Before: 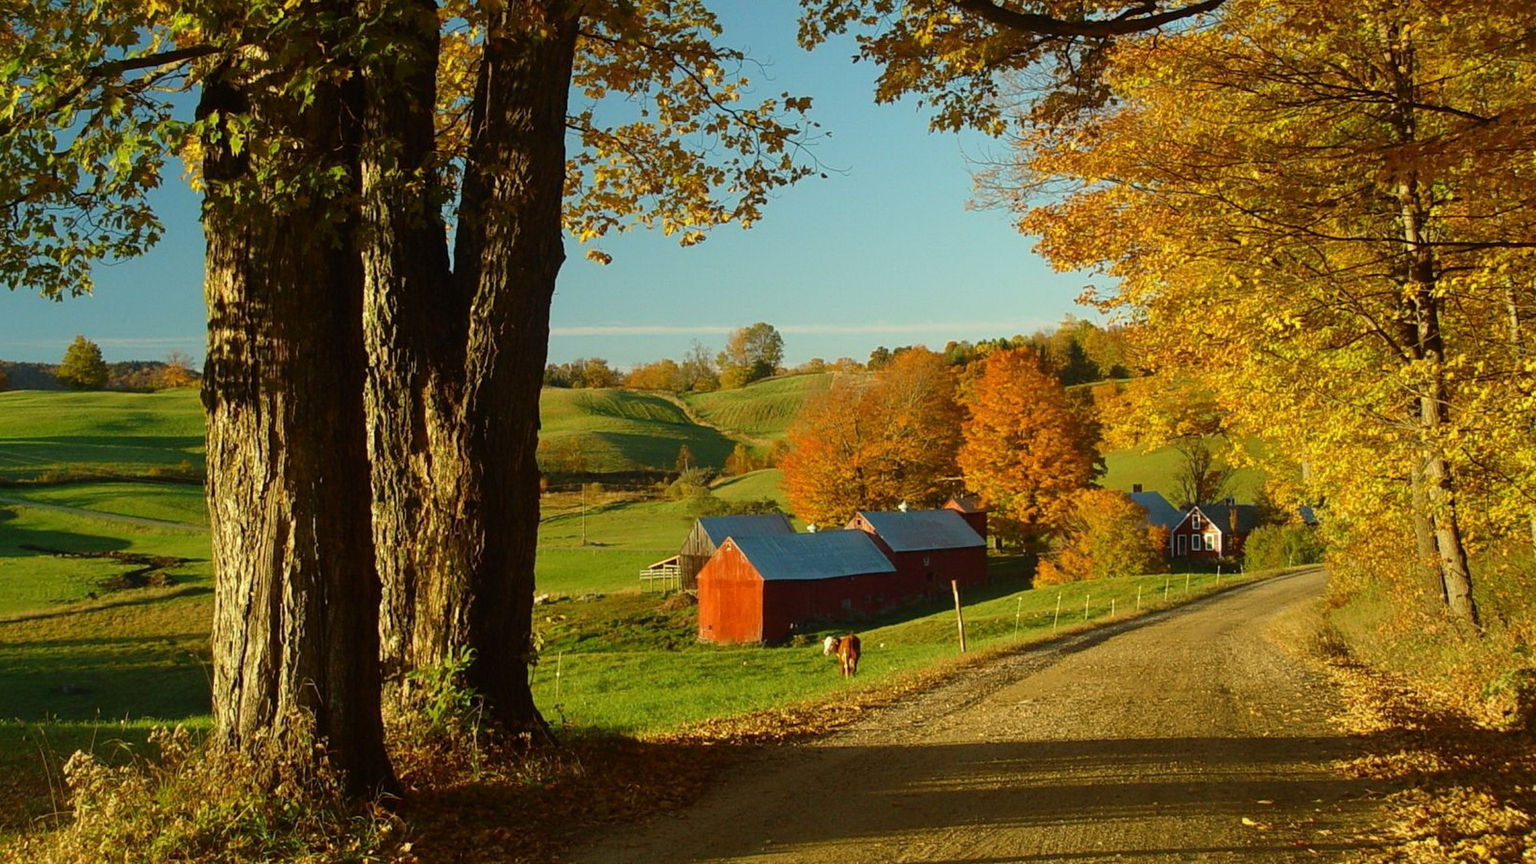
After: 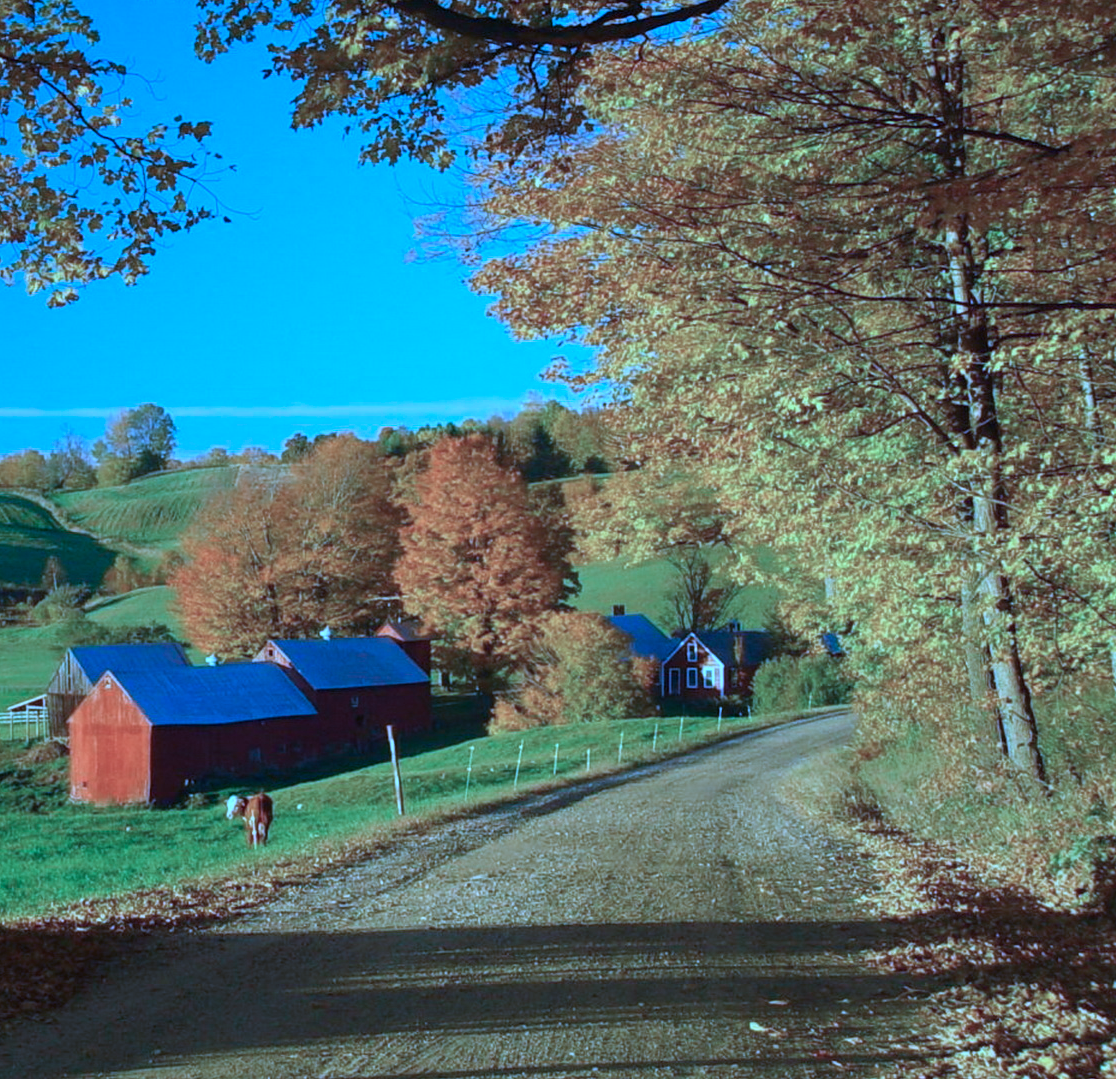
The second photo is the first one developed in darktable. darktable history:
crop: left 41.869%
color calibration: illuminant as shot in camera, x 0.483, y 0.431, temperature 2435.66 K
